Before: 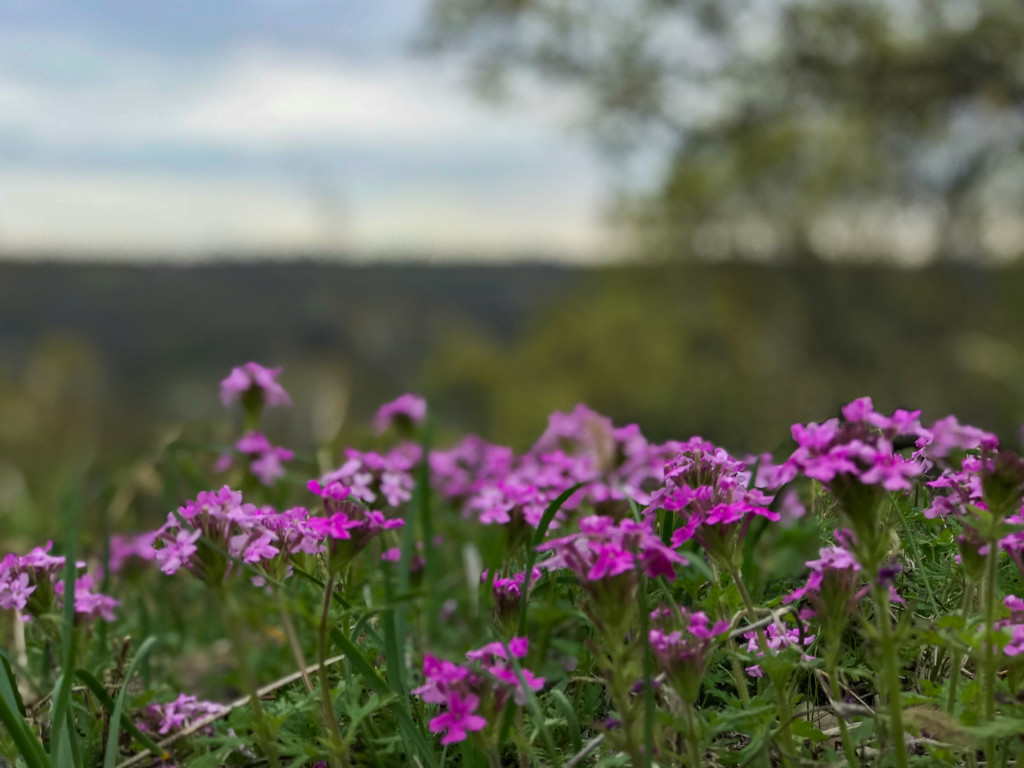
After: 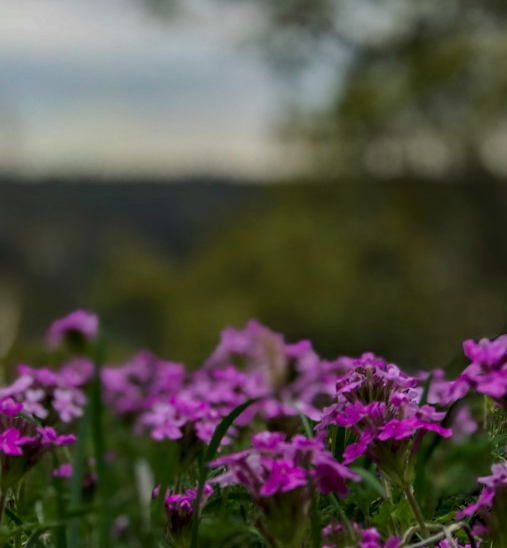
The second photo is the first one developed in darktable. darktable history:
local contrast: on, module defaults
exposure: black level correction 0, exposure -0.766 EV, compensate highlight preservation false
color balance: contrast 8.5%, output saturation 105%
crop: left 32.075%, top 10.976%, right 18.355%, bottom 17.596%
